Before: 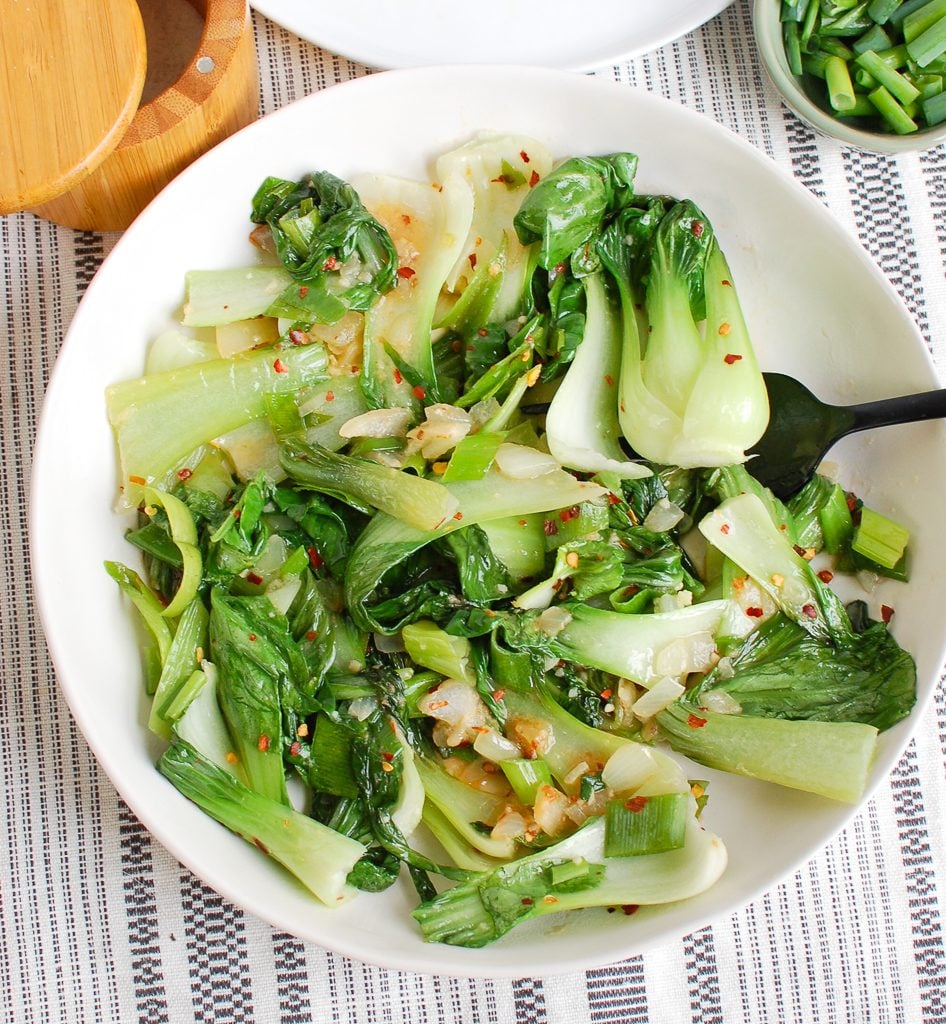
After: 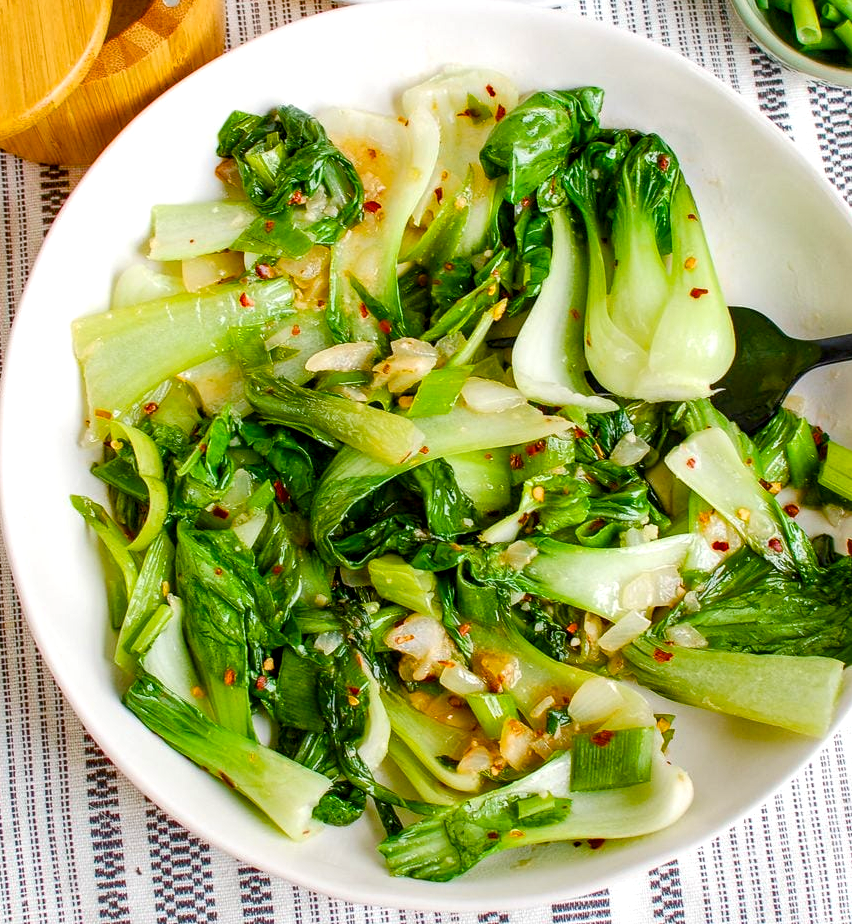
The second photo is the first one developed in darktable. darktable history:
local contrast: detail 139%
color balance rgb: perceptual saturation grading › global saturation 45.164%, perceptual saturation grading › highlights -50.56%, perceptual saturation grading › shadows 30.854%, global vibrance 42.222%
exposure: compensate highlight preservation false
crop: left 3.679%, top 6.523%, right 6.231%, bottom 3.194%
